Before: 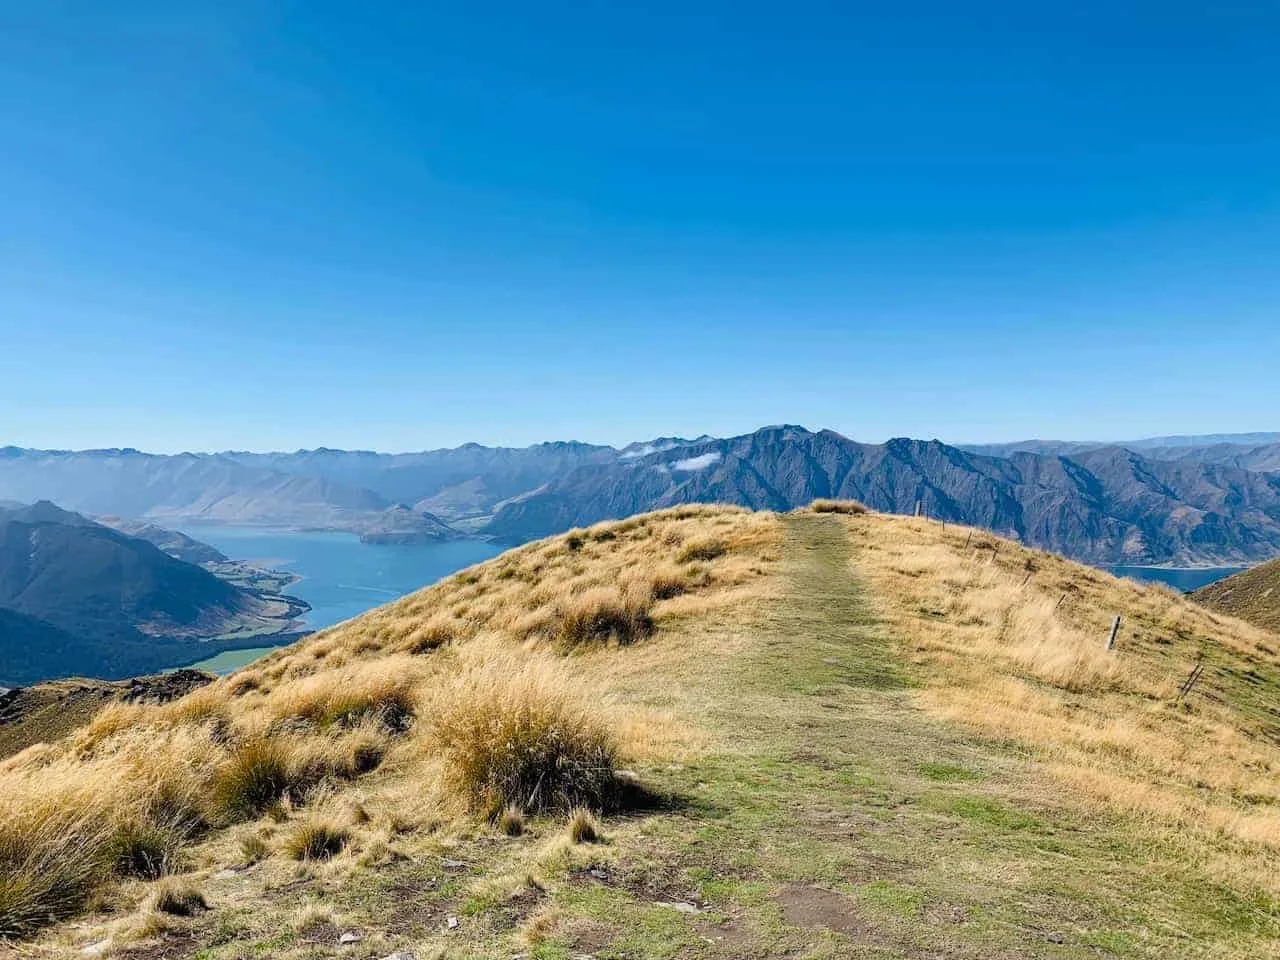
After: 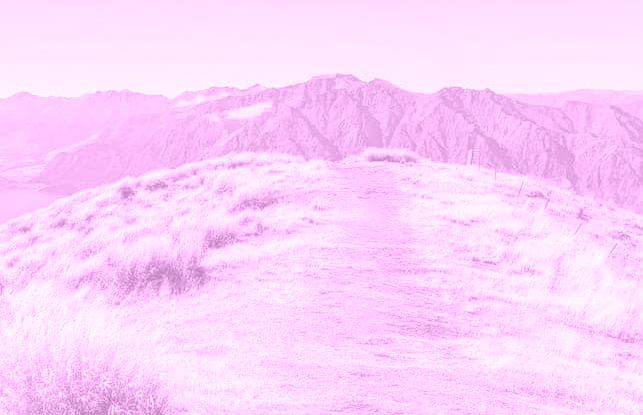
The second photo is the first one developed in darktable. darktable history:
crop: left 35.03%, top 36.625%, right 14.663%, bottom 20.057%
local contrast: highlights 60%, shadows 60%, detail 160%
colorize: hue 331.2°, saturation 75%, source mix 30.28%, lightness 70.52%, version 1
exposure: black level correction 0, exposure 0.7 EV, compensate exposure bias true, compensate highlight preservation false
tone equalizer: on, module defaults
